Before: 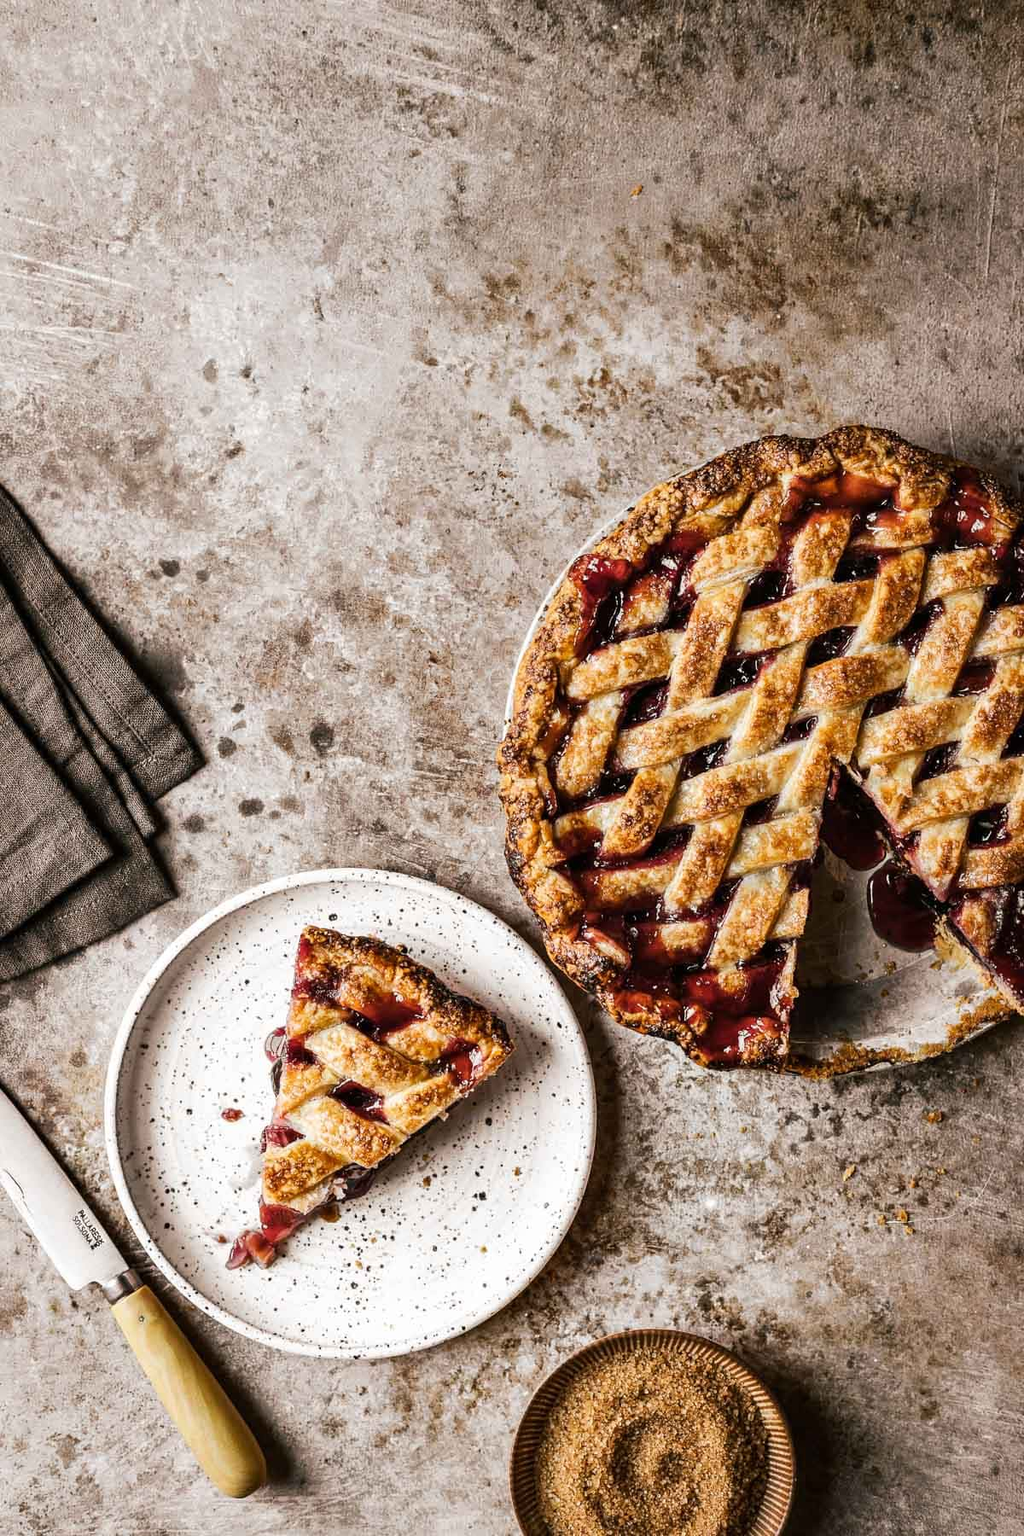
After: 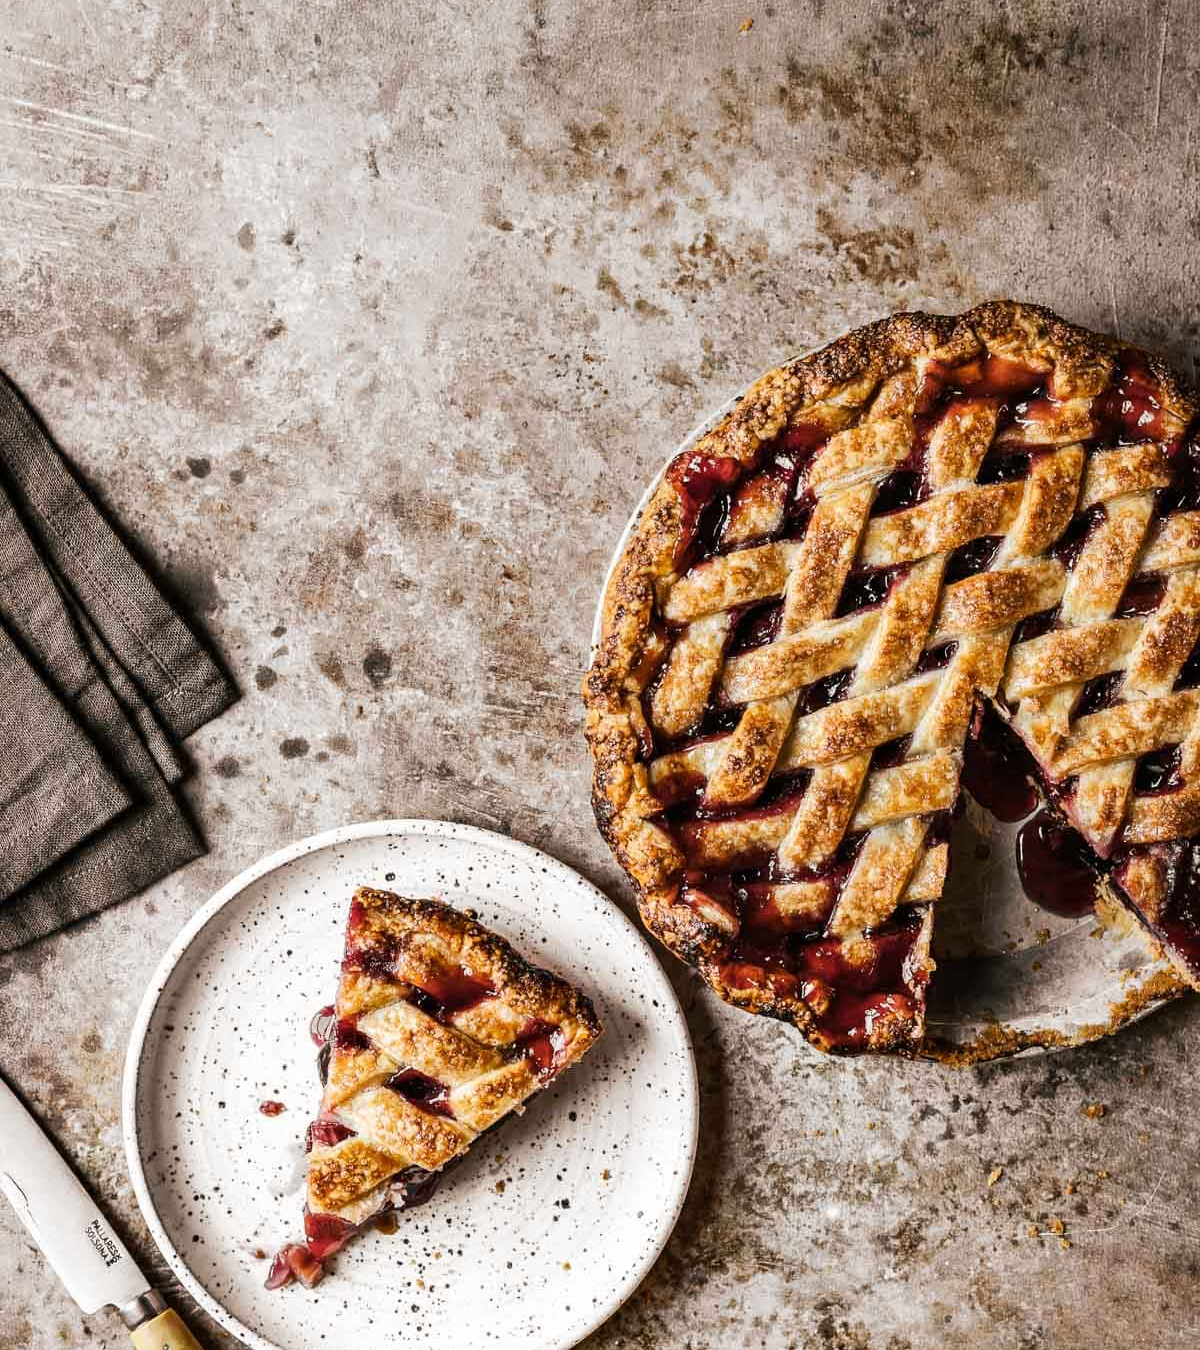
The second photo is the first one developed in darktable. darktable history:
crop: top 11.011%, bottom 13.94%
